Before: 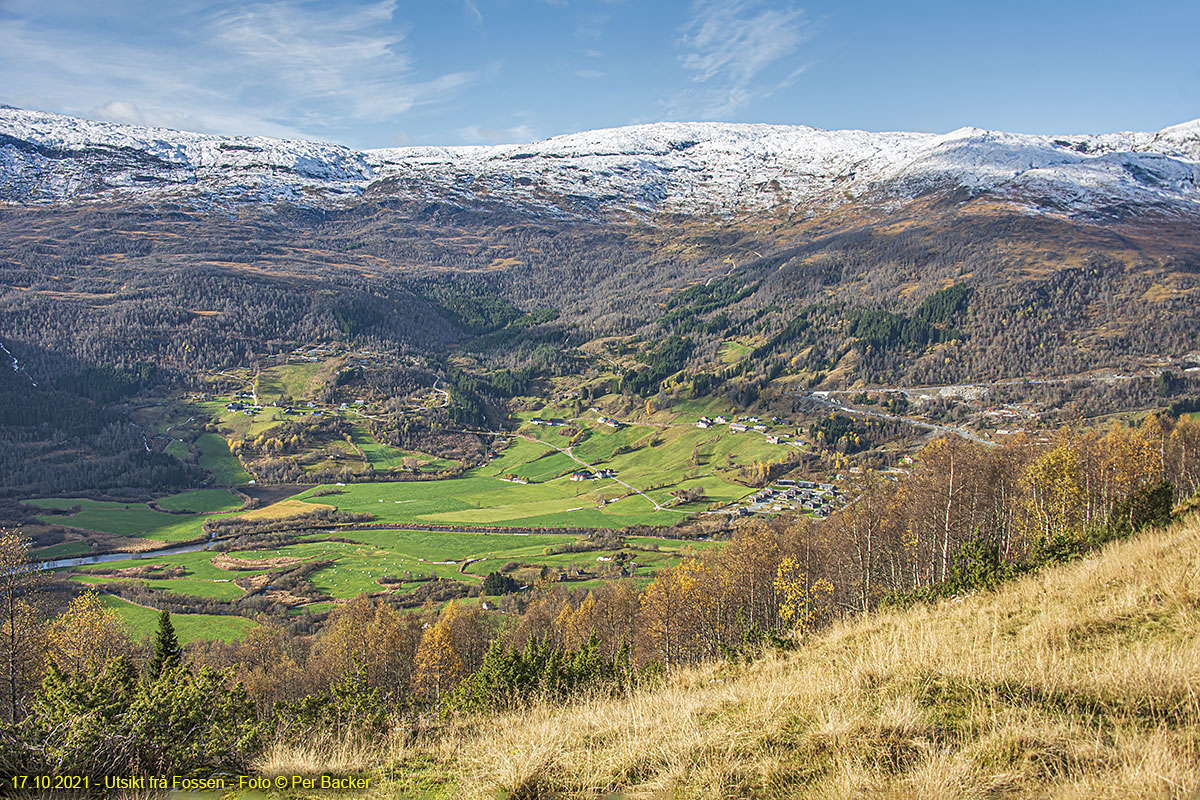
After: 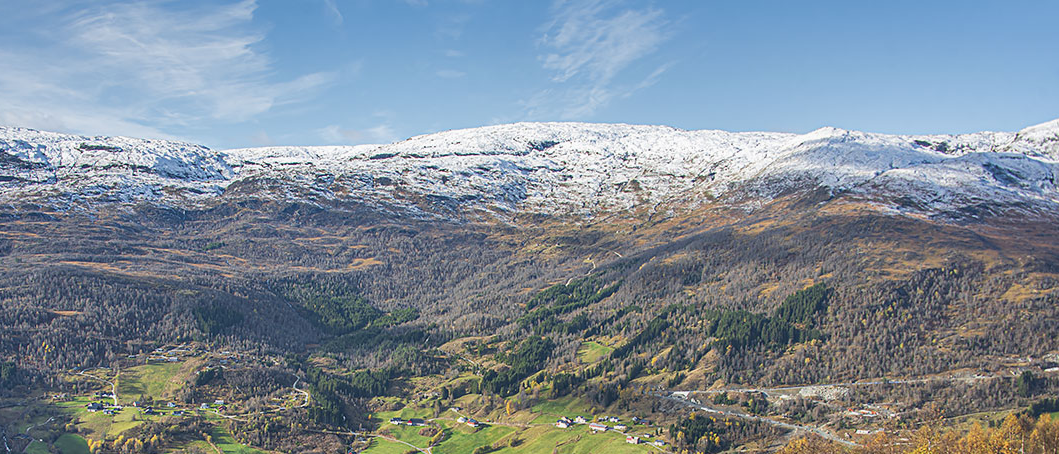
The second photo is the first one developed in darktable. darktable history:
crop and rotate: left 11.713%, bottom 43.168%
contrast equalizer: octaves 7, y [[0.509, 0.514, 0.523, 0.542, 0.578, 0.603], [0.5 ×6], [0.509, 0.514, 0.523, 0.542, 0.578, 0.603], [0.001, 0.002, 0.003, 0.005, 0.01, 0.013], [0.001, 0.002, 0.003, 0.005, 0.01, 0.013]], mix -0.314
